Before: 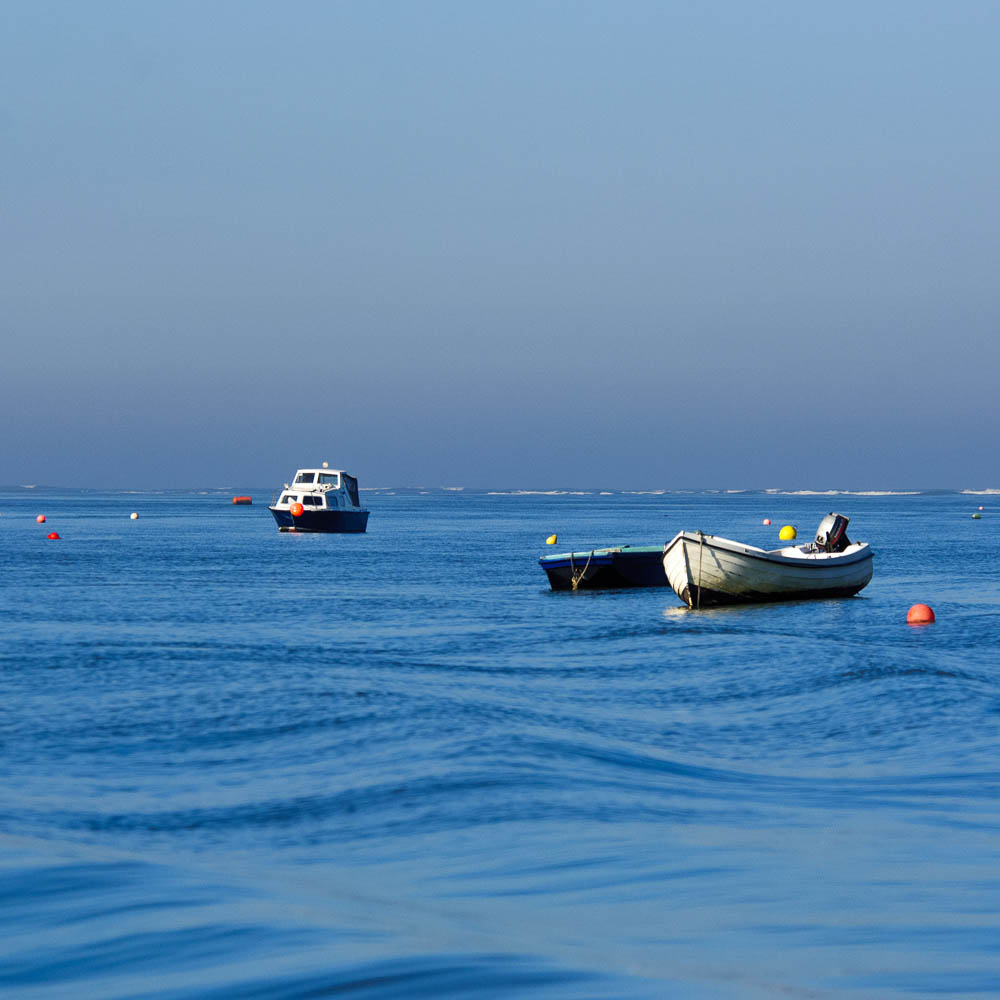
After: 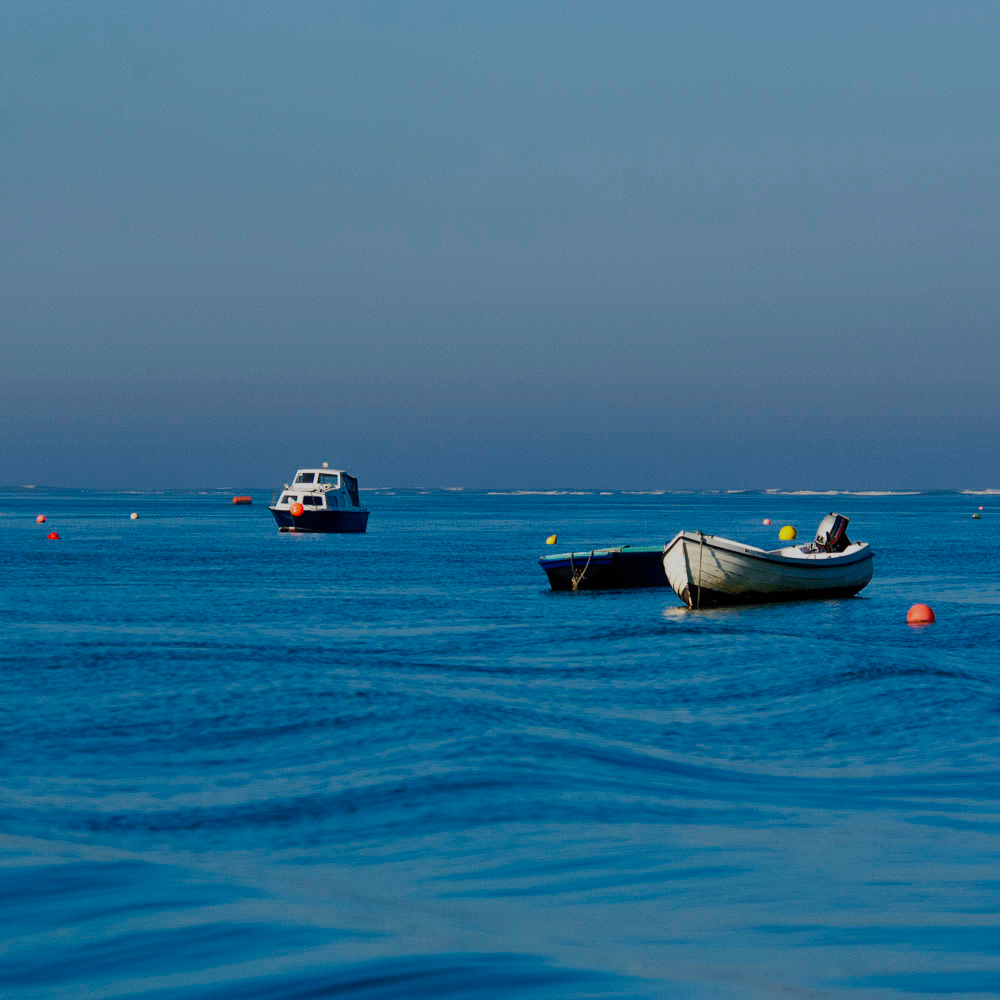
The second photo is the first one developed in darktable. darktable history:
exposure: black level correction 0, exposure -0.714 EV, compensate highlight preservation false
